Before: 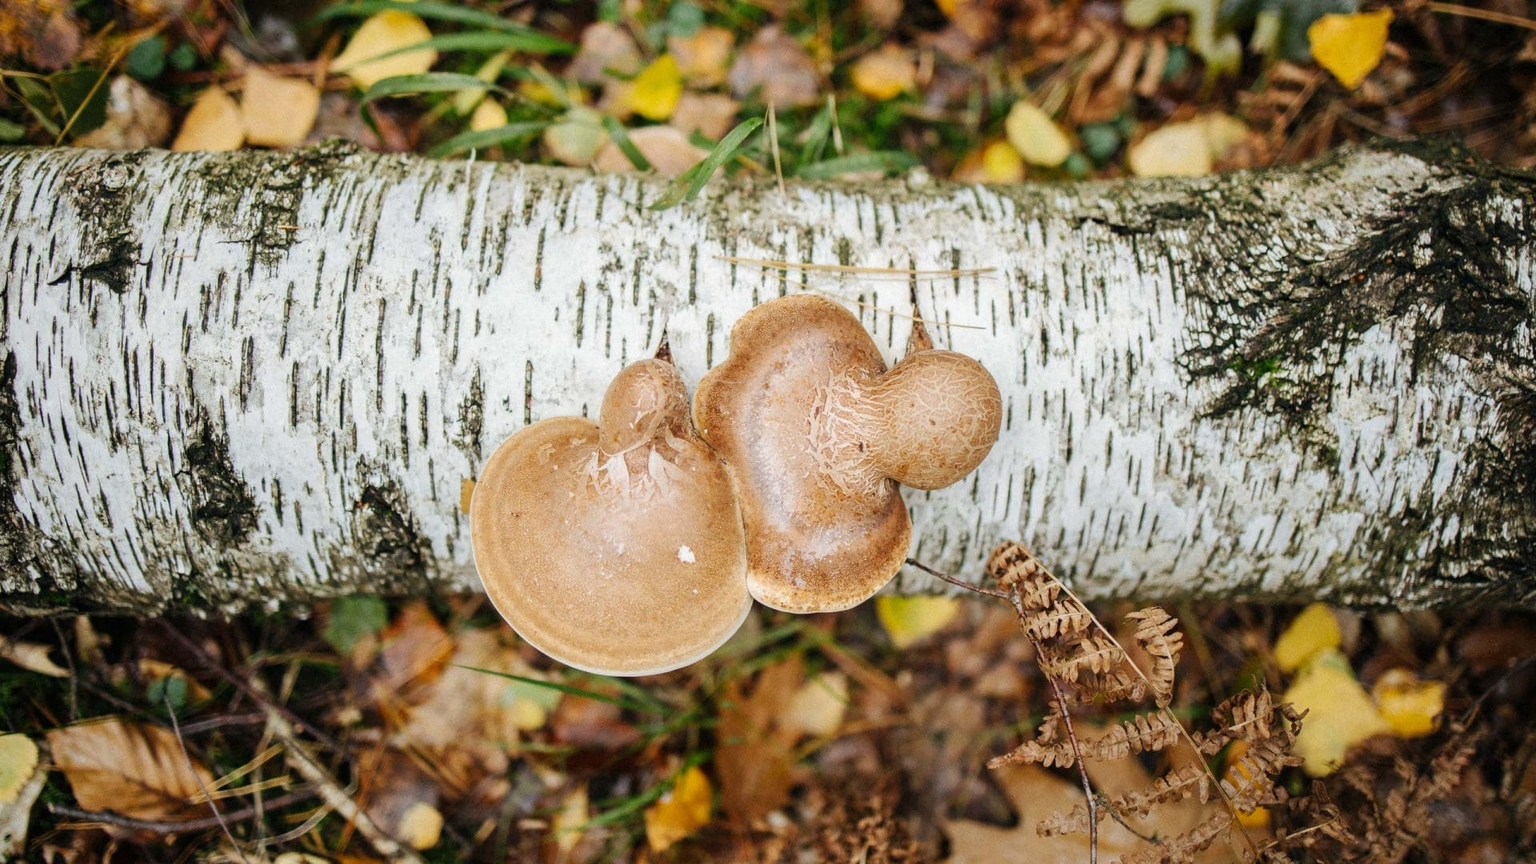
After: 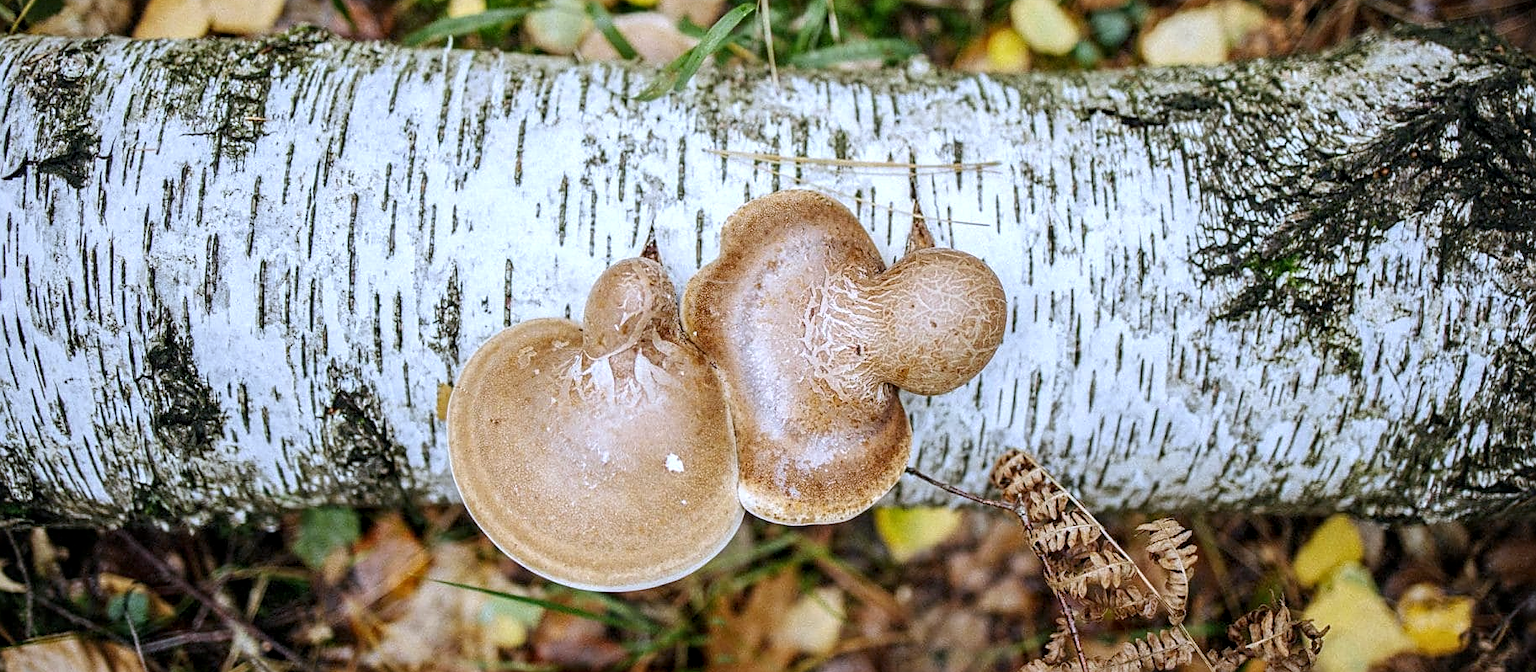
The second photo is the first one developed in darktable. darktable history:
white balance: red 0.948, green 1.02, blue 1.176
crop and rotate: left 2.991%, top 13.302%, right 1.981%, bottom 12.636%
sharpen: on, module defaults
local contrast: detail 130%
